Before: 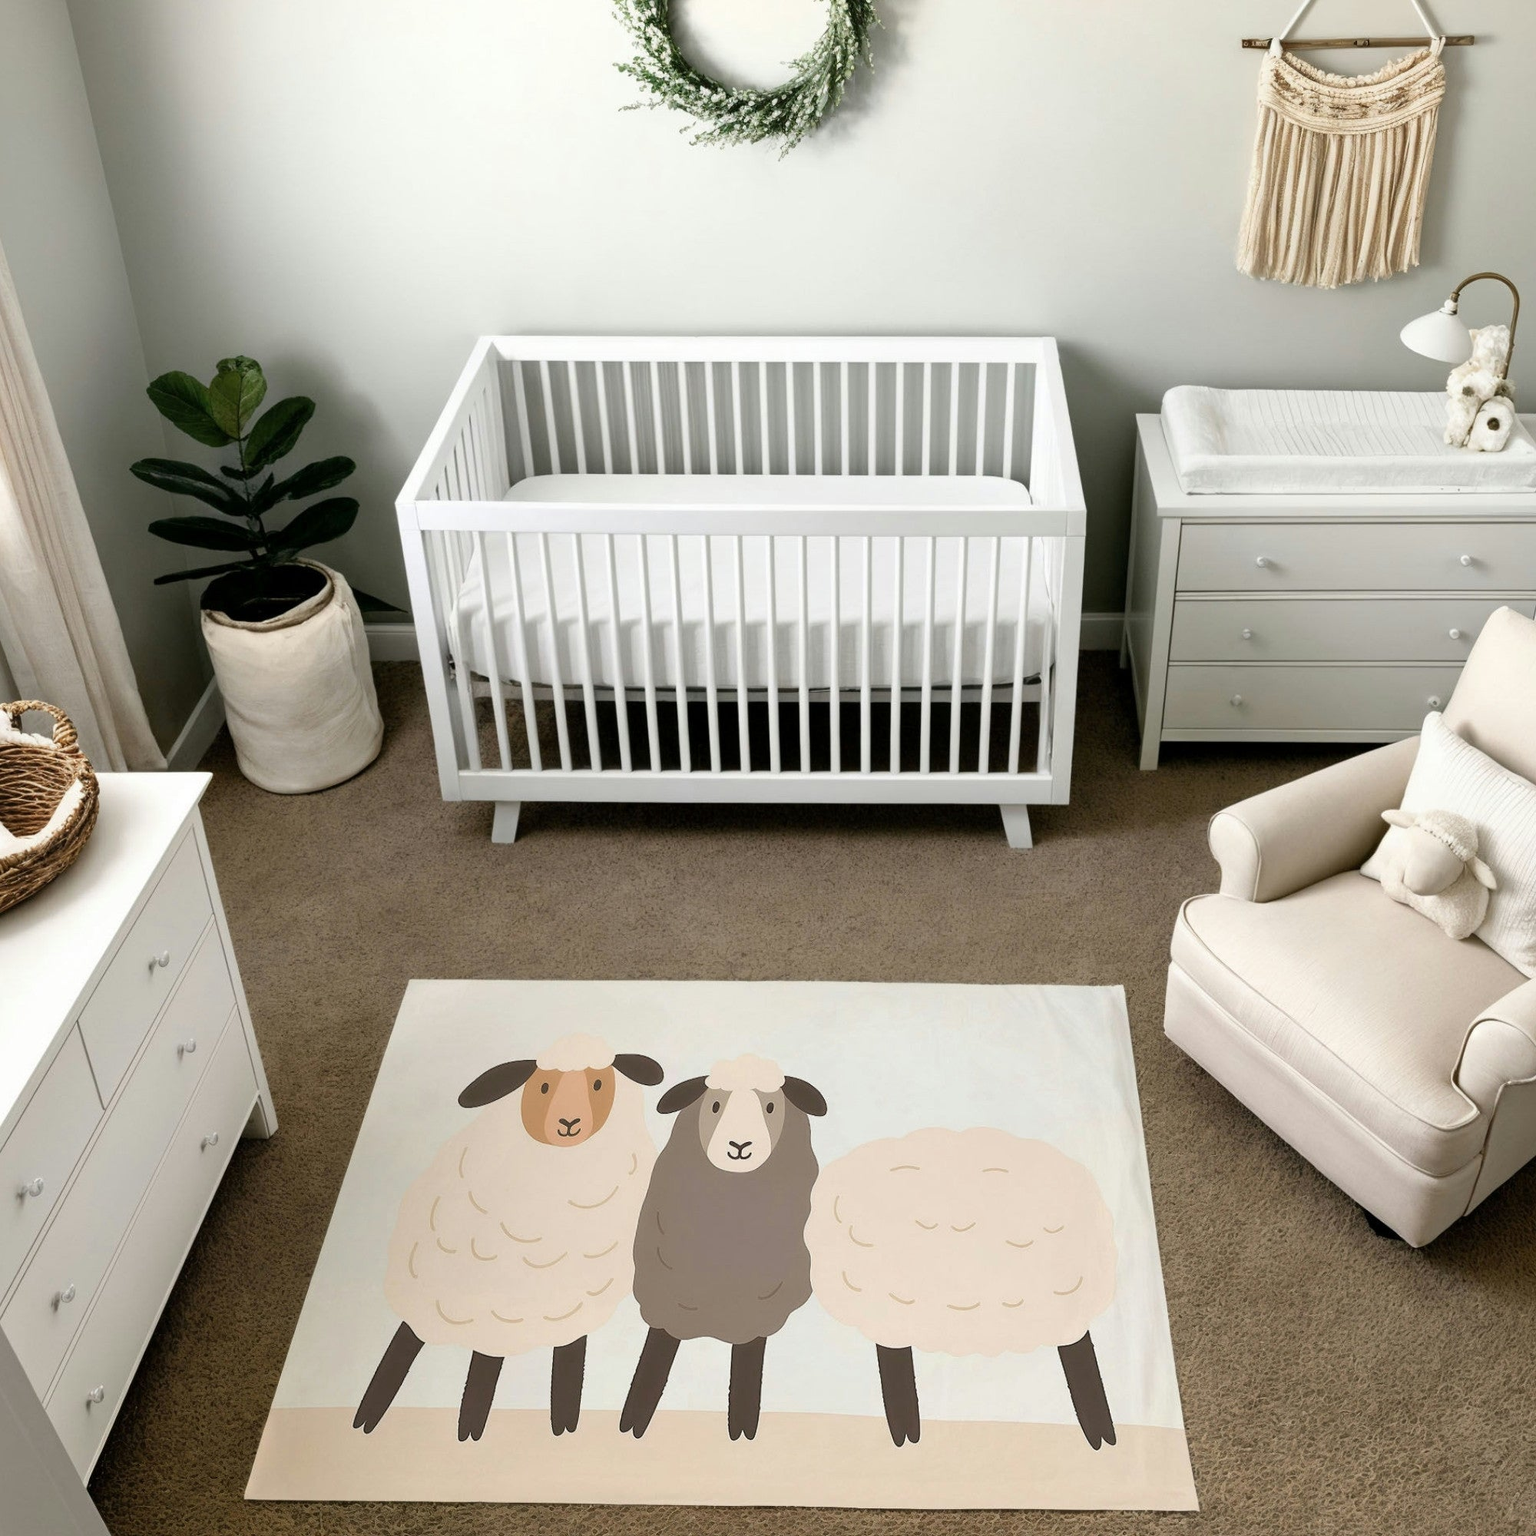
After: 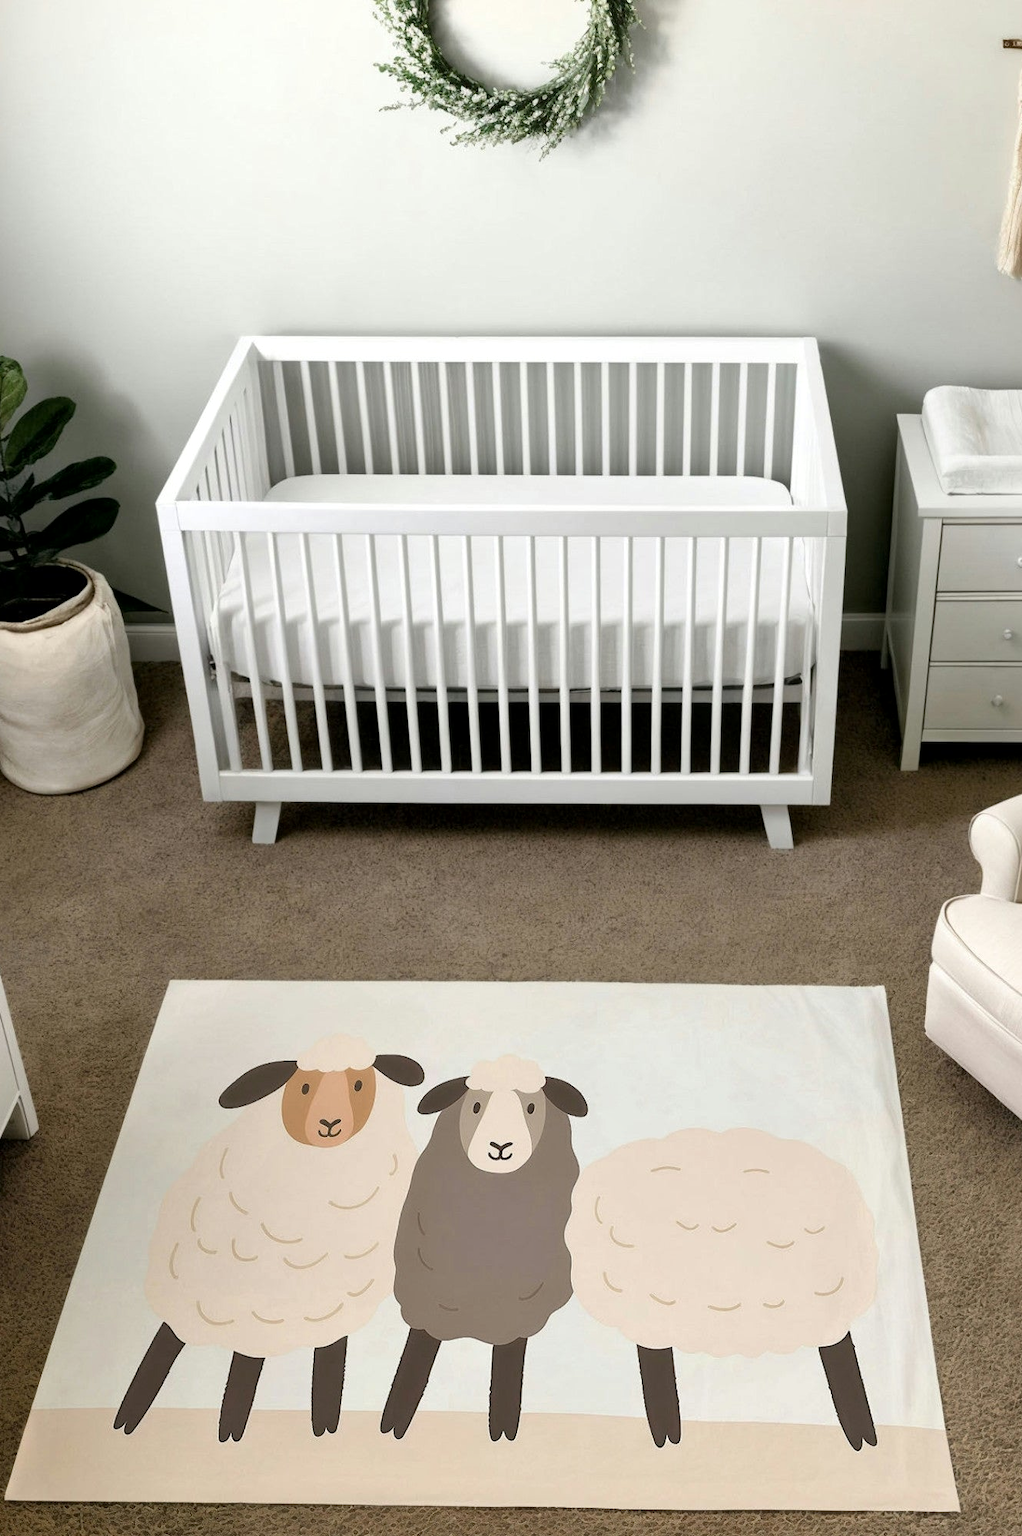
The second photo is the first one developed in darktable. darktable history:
crop and rotate: left 15.648%, right 17.799%
local contrast: mode bilateral grid, contrast 19, coarseness 49, detail 120%, midtone range 0.2
